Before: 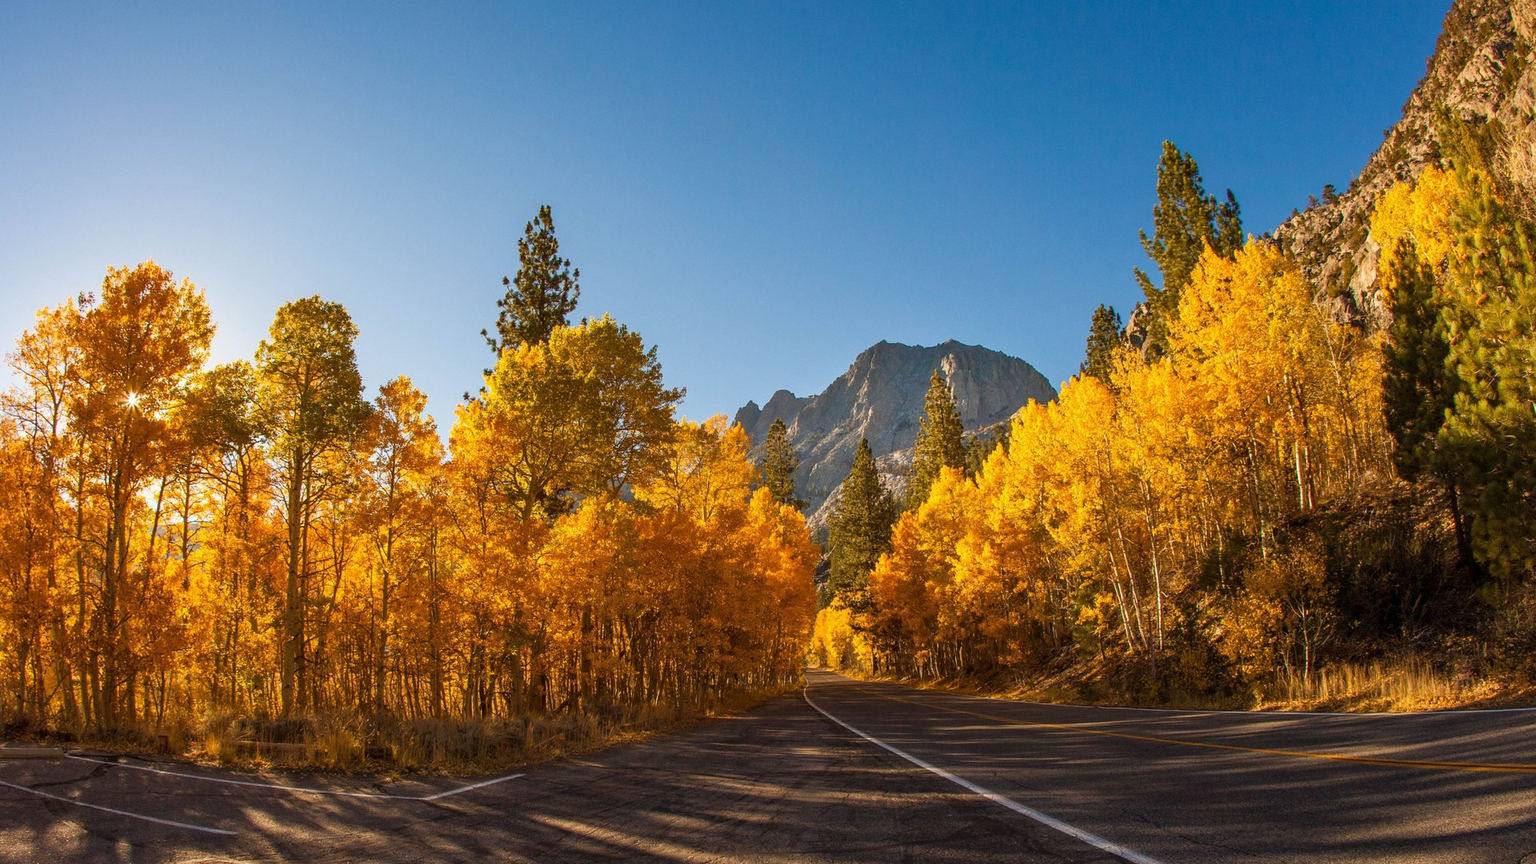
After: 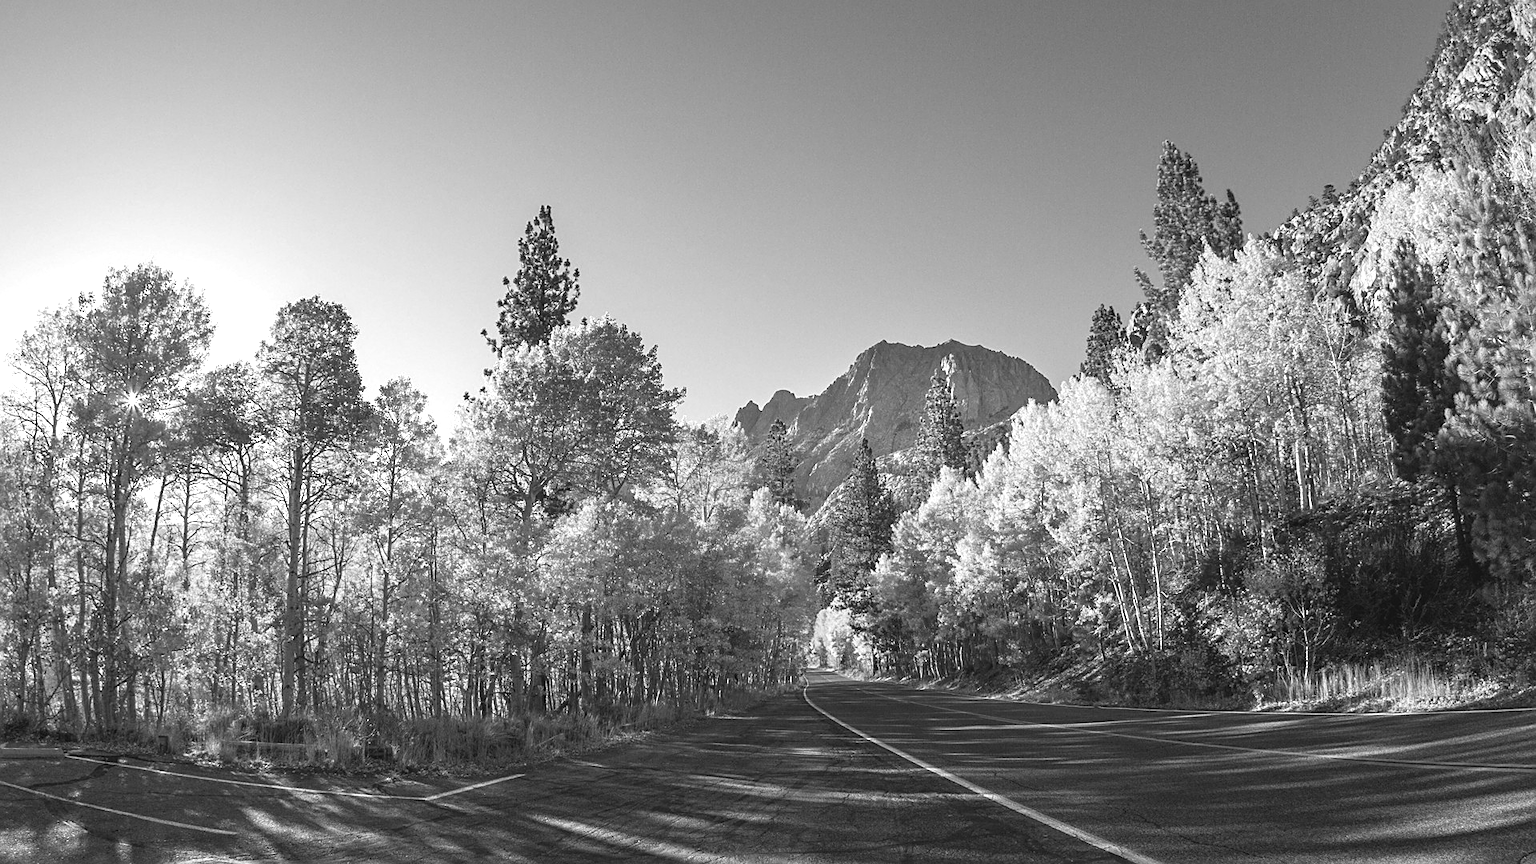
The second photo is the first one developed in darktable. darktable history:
monochrome: on, module defaults
exposure: black level correction -0.005, exposure 0.622 EV, compensate highlight preservation false
sharpen: on, module defaults
